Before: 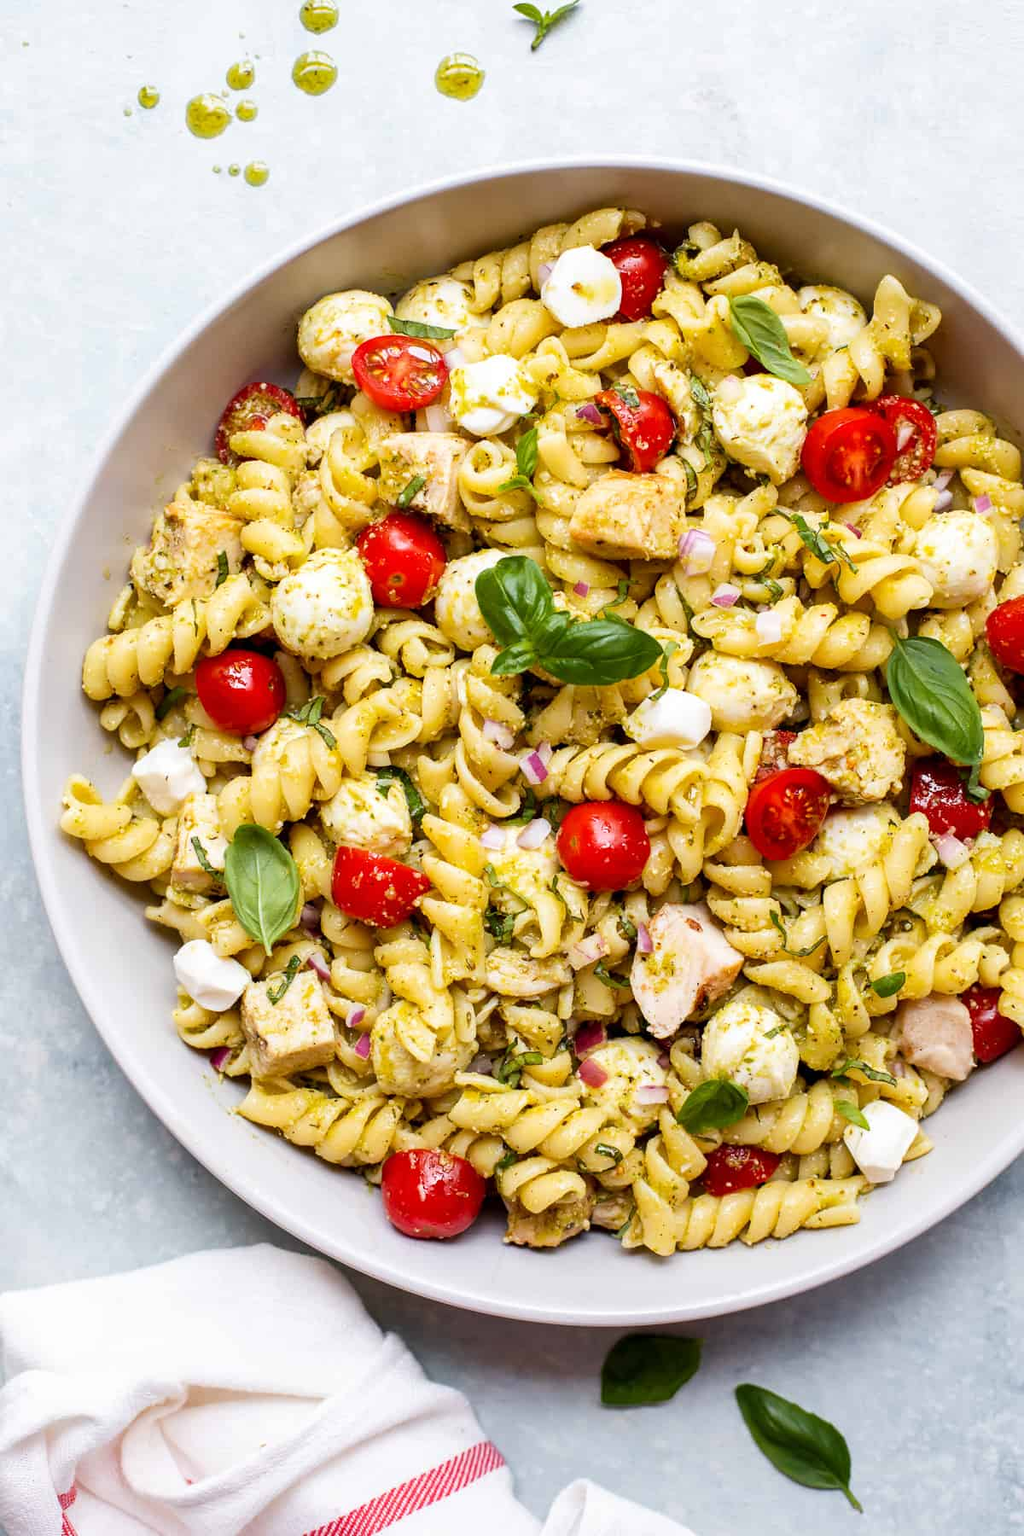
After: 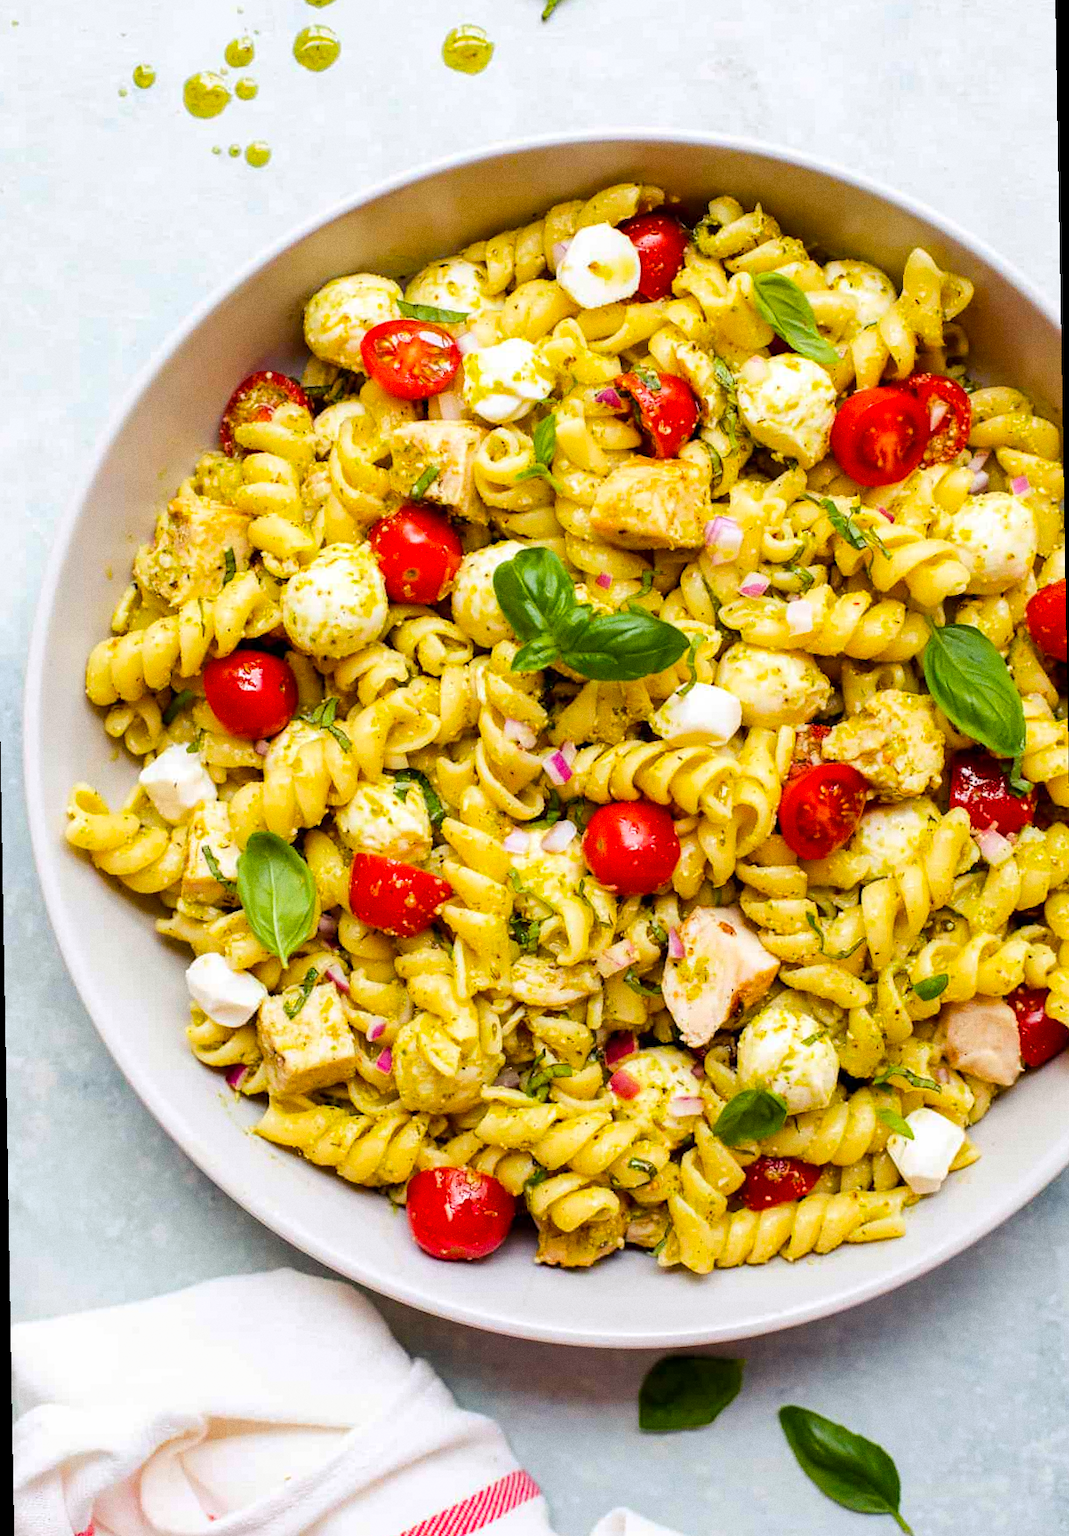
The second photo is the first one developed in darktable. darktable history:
rotate and perspective: rotation -1°, crop left 0.011, crop right 0.989, crop top 0.025, crop bottom 0.975
color balance rgb: perceptual saturation grading › global saturation 25%, perceptual brilliance grading › mid-tones 10%, perceptual brilliance grading › shadows 15%, global vibrance 20%
rgb curve: curves: ch2 [(0, 0) (0.567, 0.512) (1, 1)], mode RGB, independent channels
grain: coarseness 0.09 ISO
